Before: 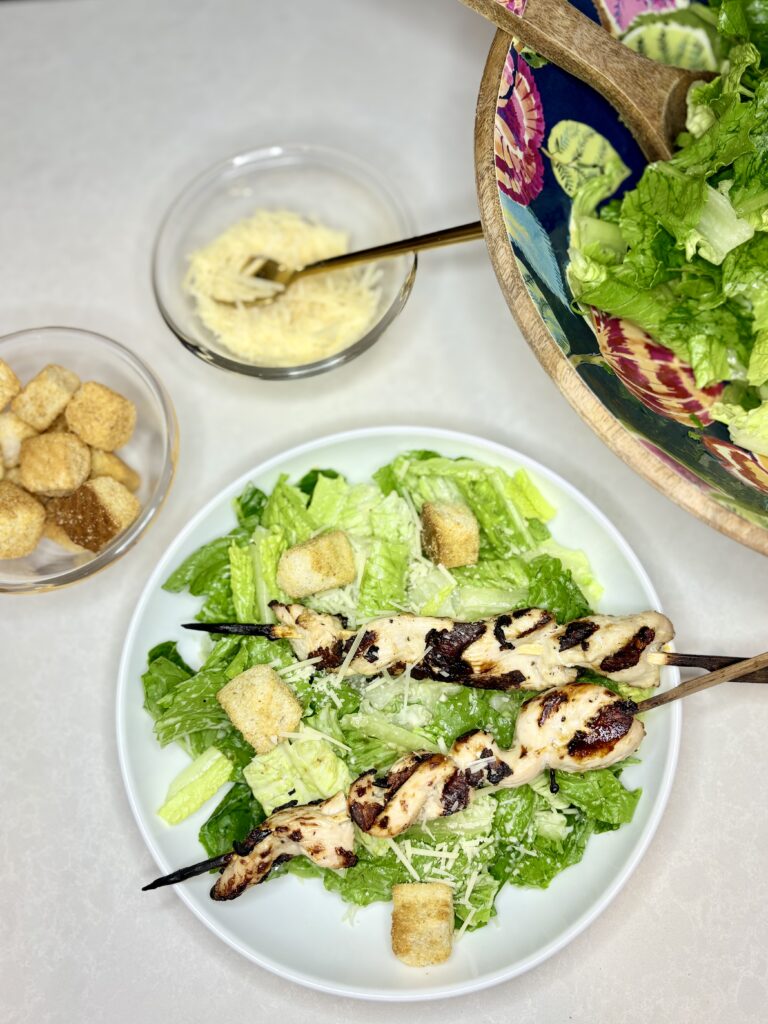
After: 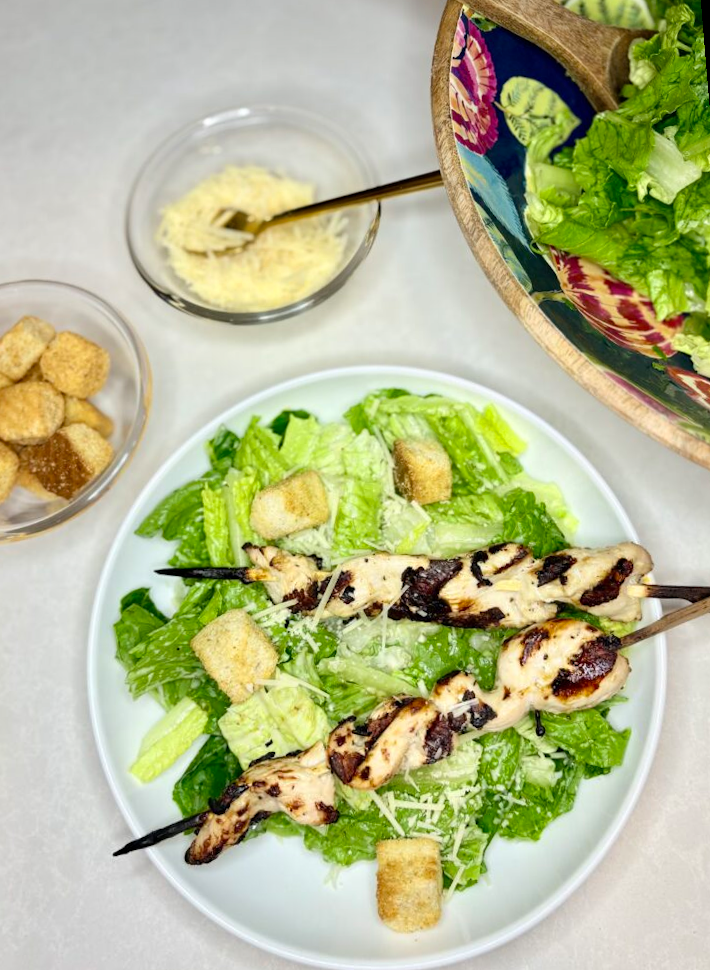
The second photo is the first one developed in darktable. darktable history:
rotate and perspective: rotation -1.68°, lens shift (vertical) -0.146, crop left 0.049, crop right 0.912, crop top 0.032, crop bottom 0.96
